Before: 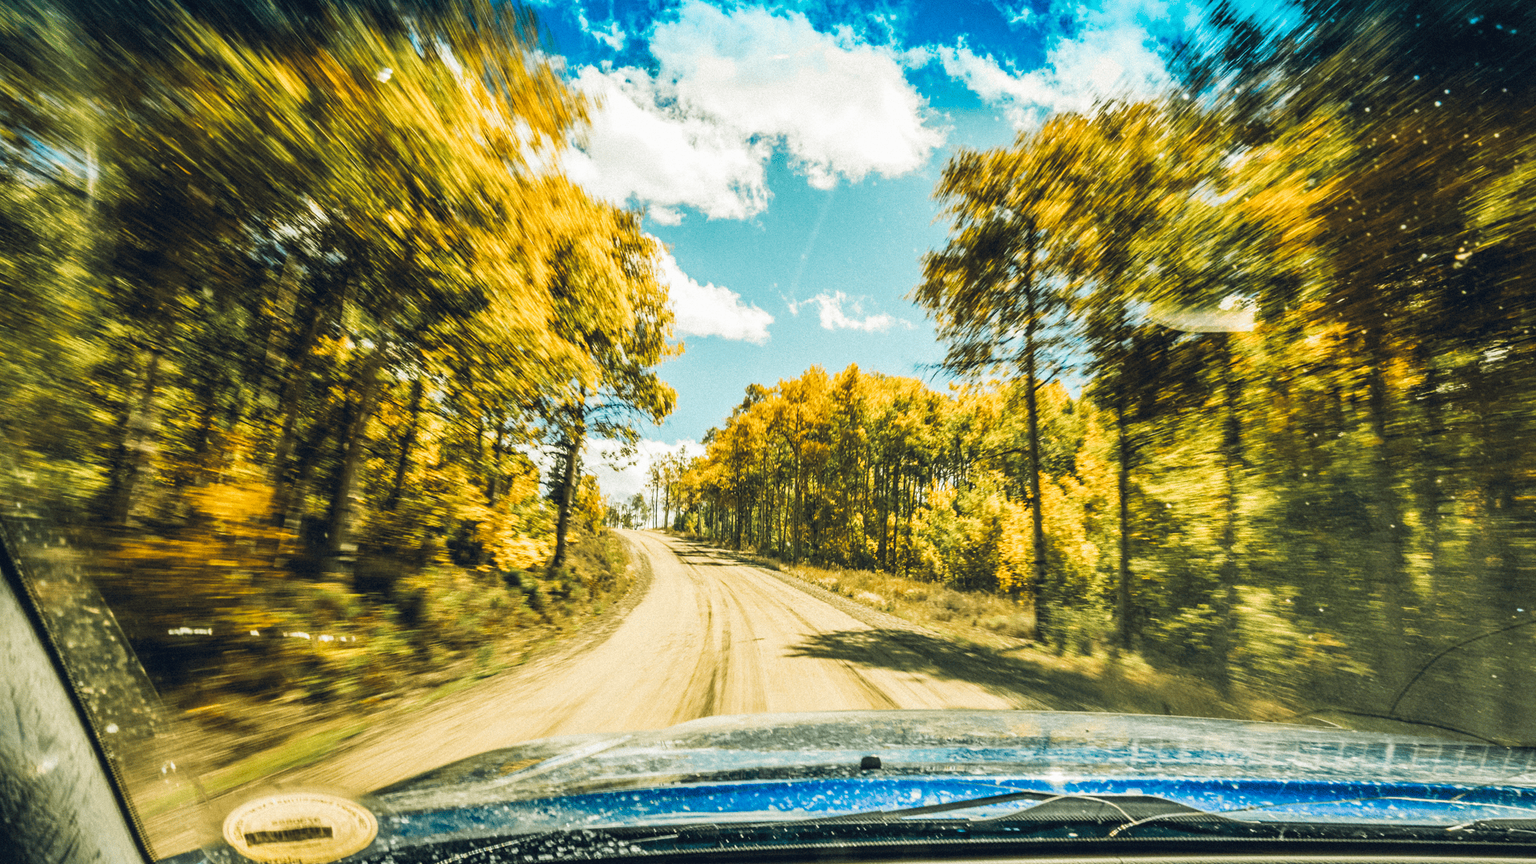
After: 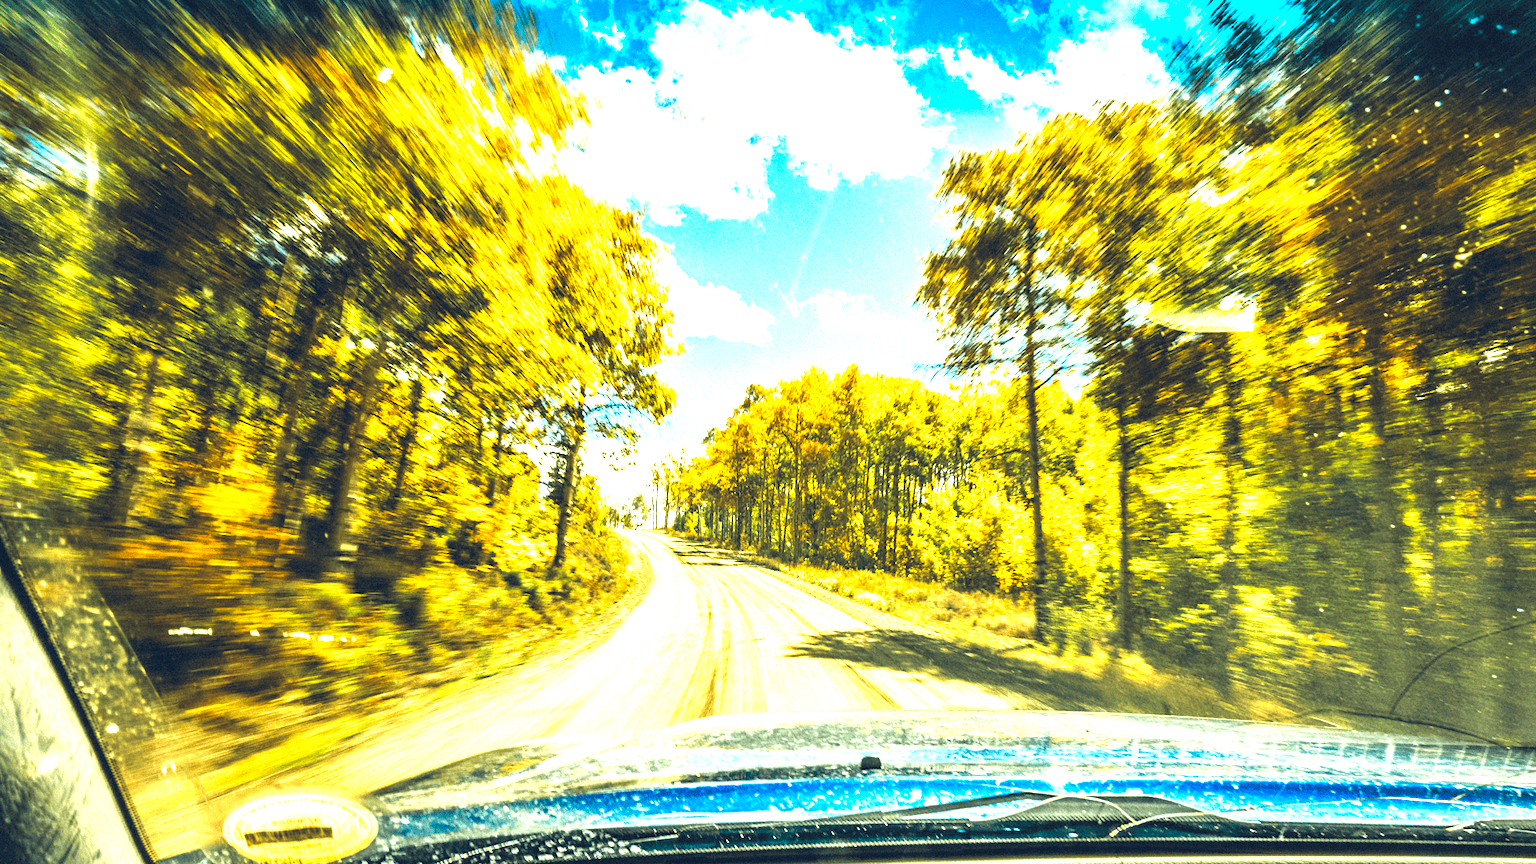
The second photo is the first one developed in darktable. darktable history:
exposure: black level correction 0, exposure 1.2 EV, compensate exposure bias true, compensate highlight preservation false
color contrast: green-magenta contrast 1.2, blue-yellow contrast 1.2
